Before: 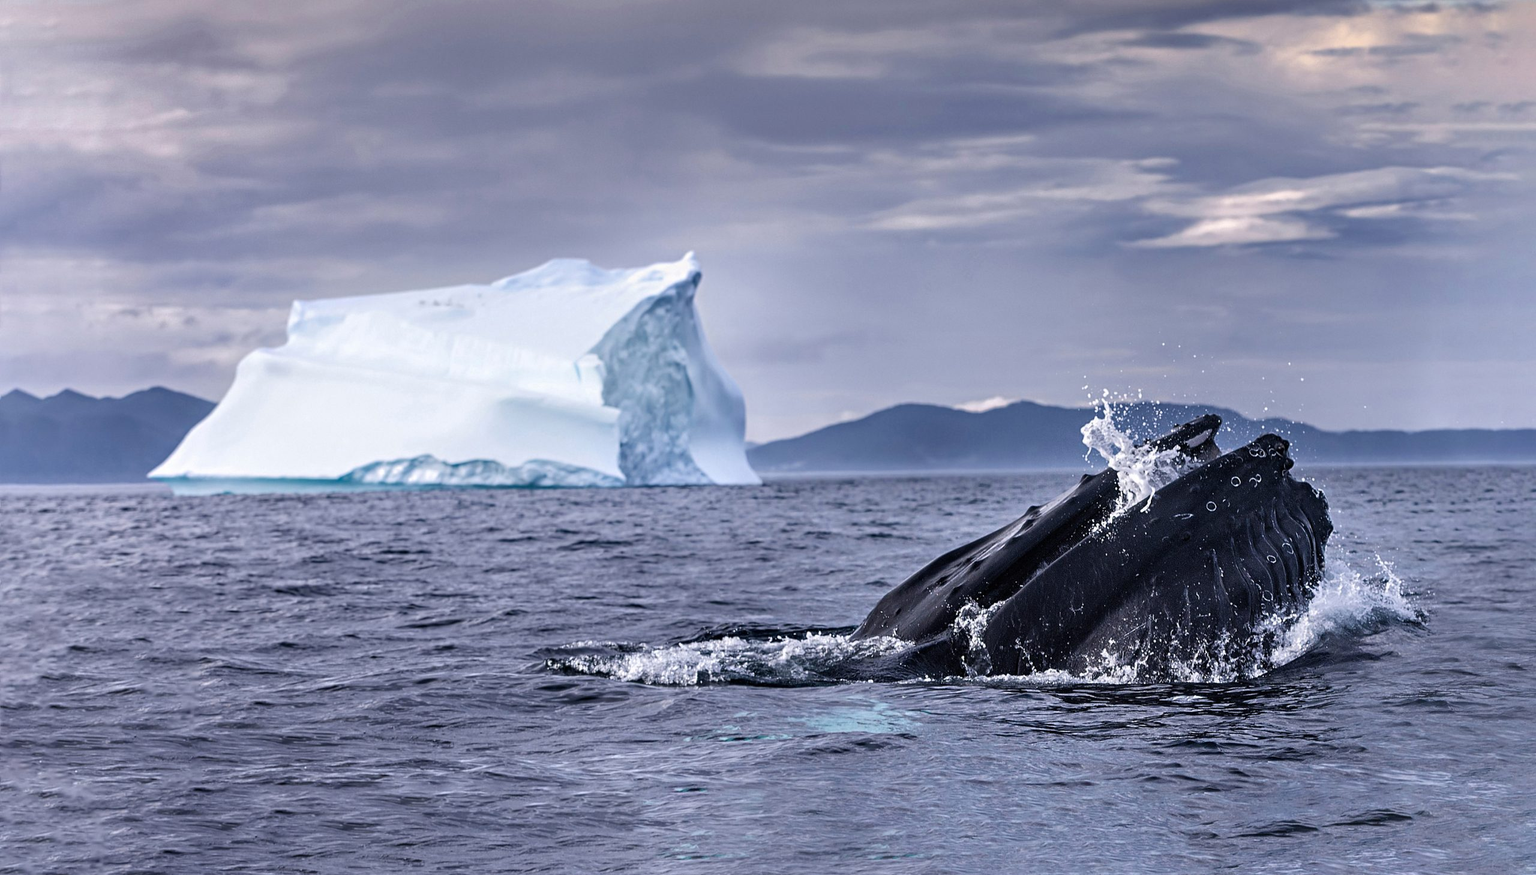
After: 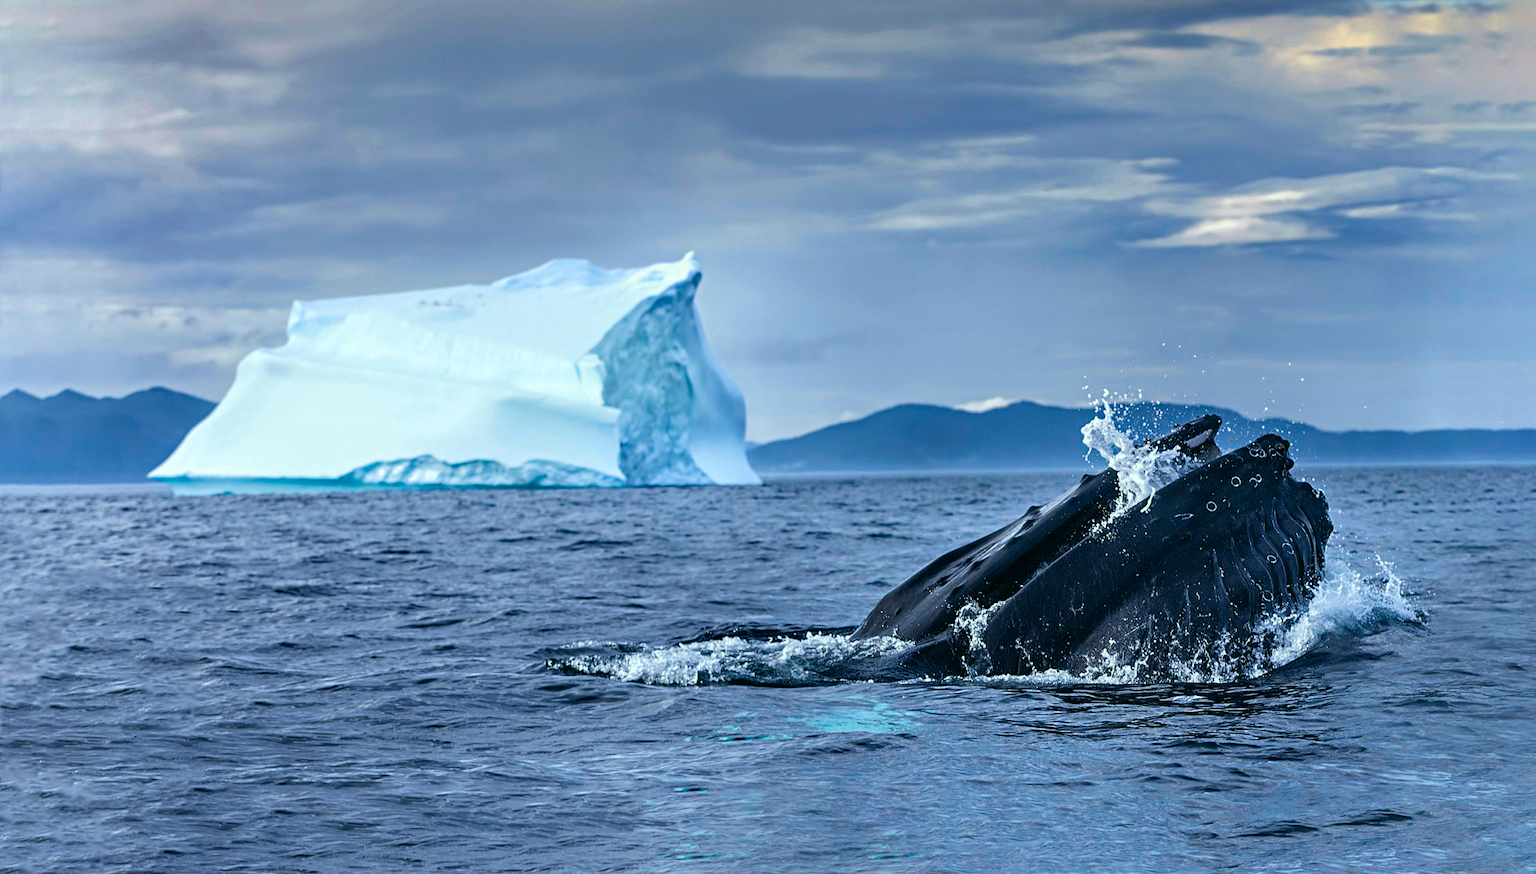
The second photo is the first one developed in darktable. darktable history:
color correction: highlights a* -7.49, highlights b* 1.28, shadows a* -3.82, saturation 1.44
velvia: strength 10.32%
